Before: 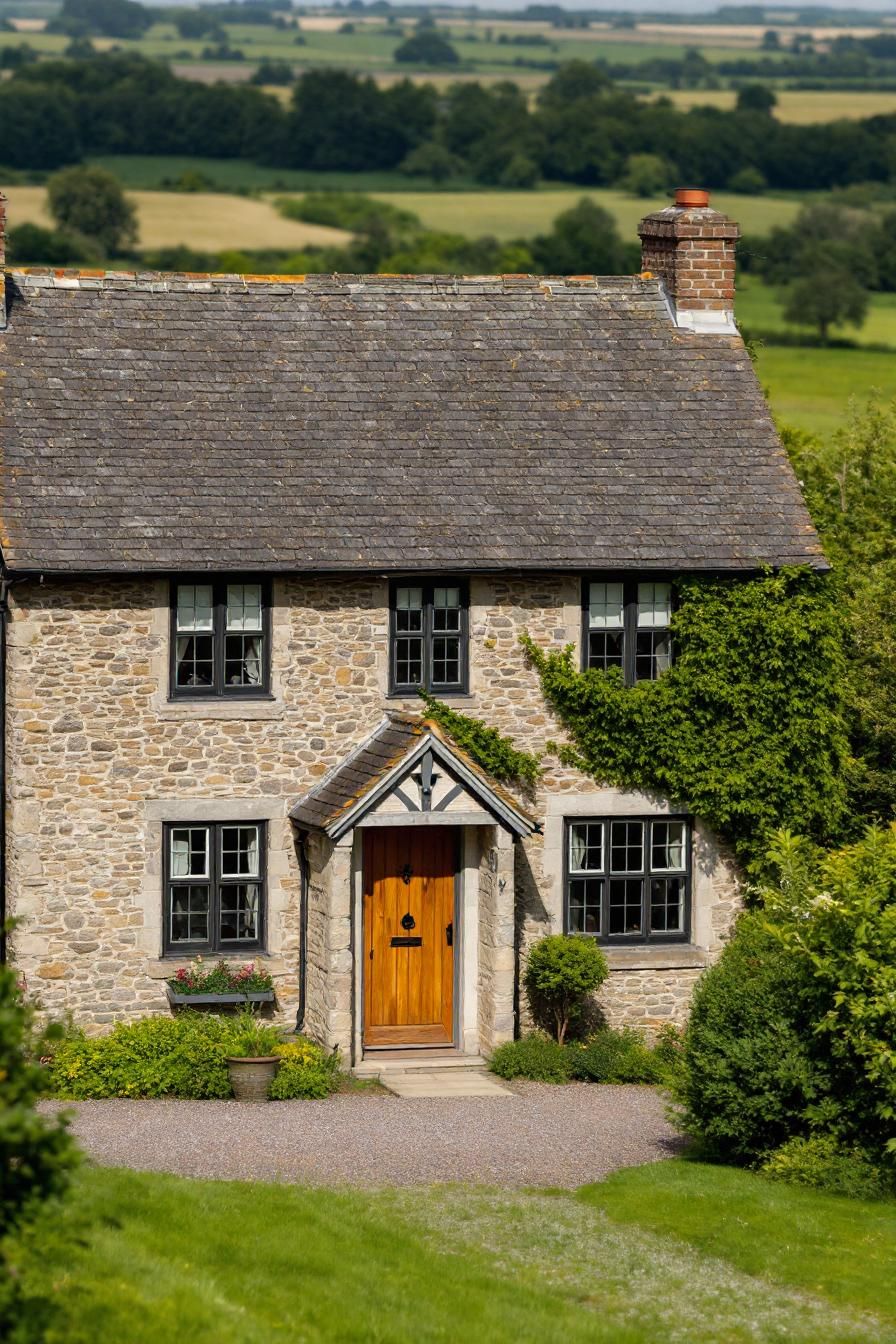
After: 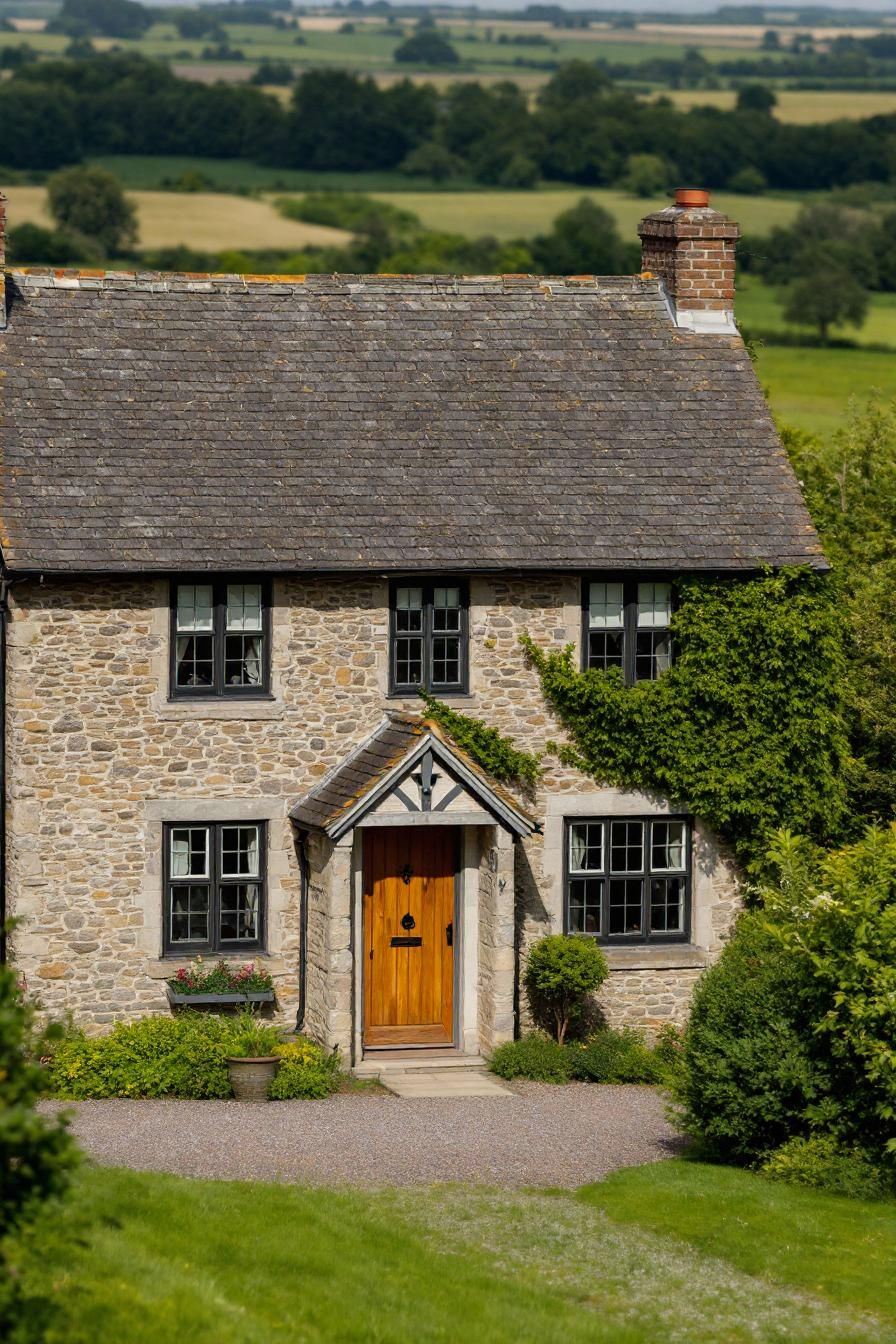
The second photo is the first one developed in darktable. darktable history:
exposure: exposure -0.183 EV, compensate highlight preservation false
